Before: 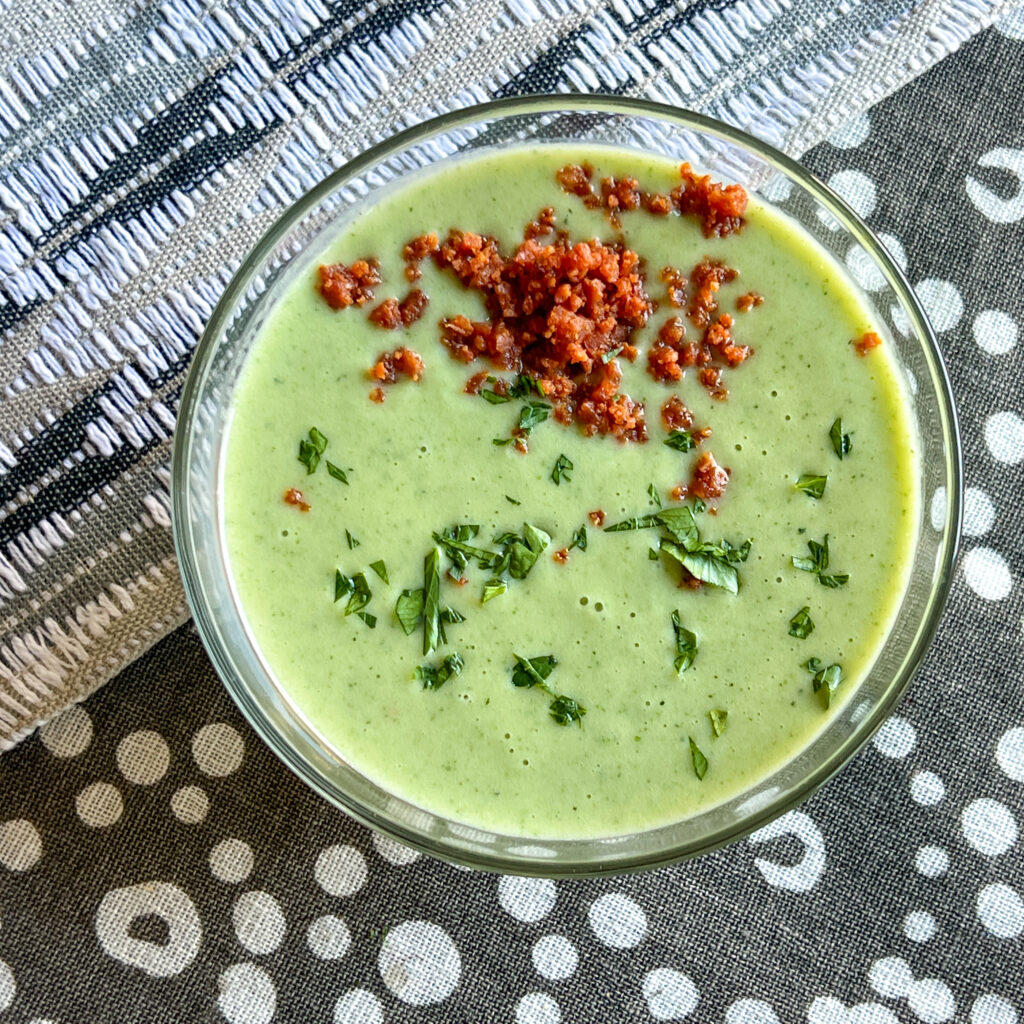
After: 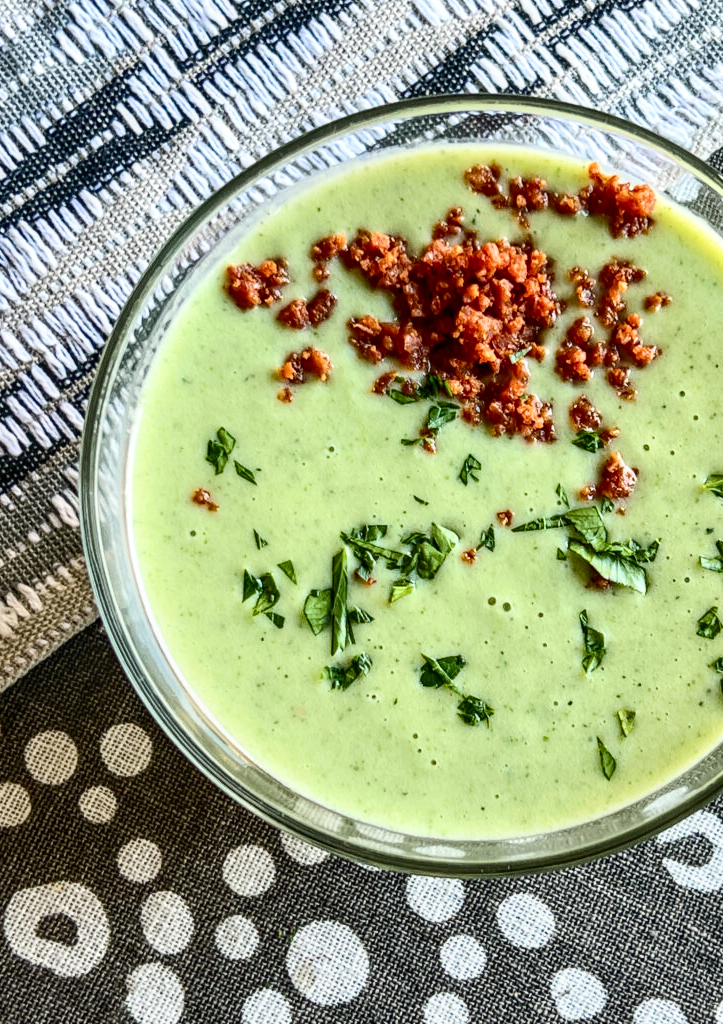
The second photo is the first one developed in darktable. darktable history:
local contrast: on, module defaults
crop and rotate: left 9.039%, right 20.348%
contrast brightness saturation: contrast 0.283
